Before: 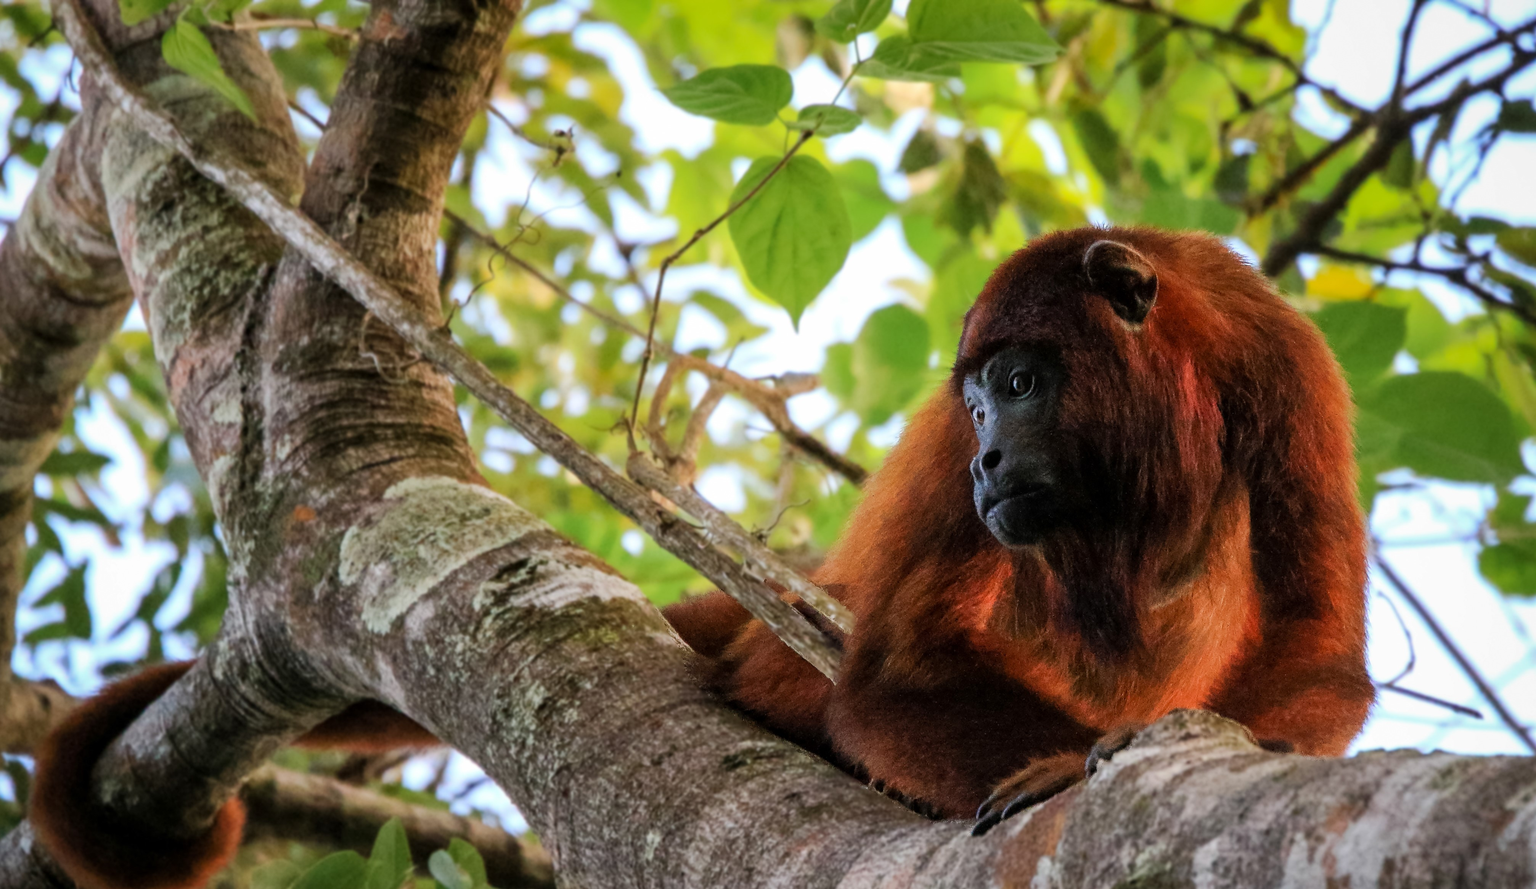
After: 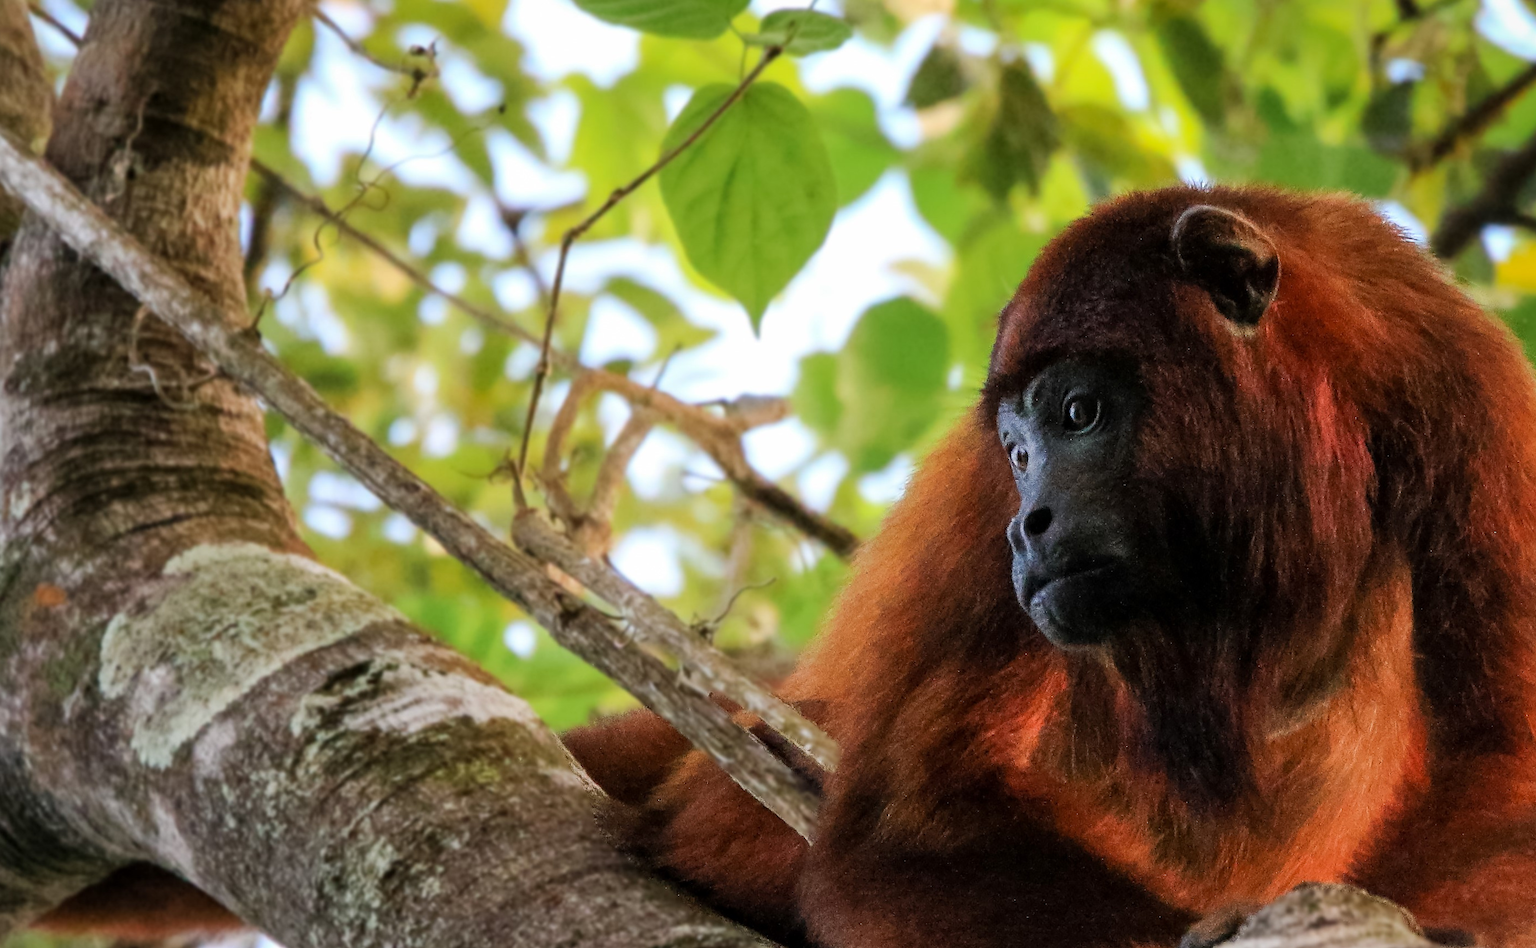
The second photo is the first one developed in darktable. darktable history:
rotate and perspective: rotation 0.192°, lens shift (horizontal) -0.015, crop left 0.005, crop right 0.996, crop top 0.006, crop bottom 0.99
crop and rotate: left 17.046%, top 10.659%, right 12.989%, bottom 14.553%
